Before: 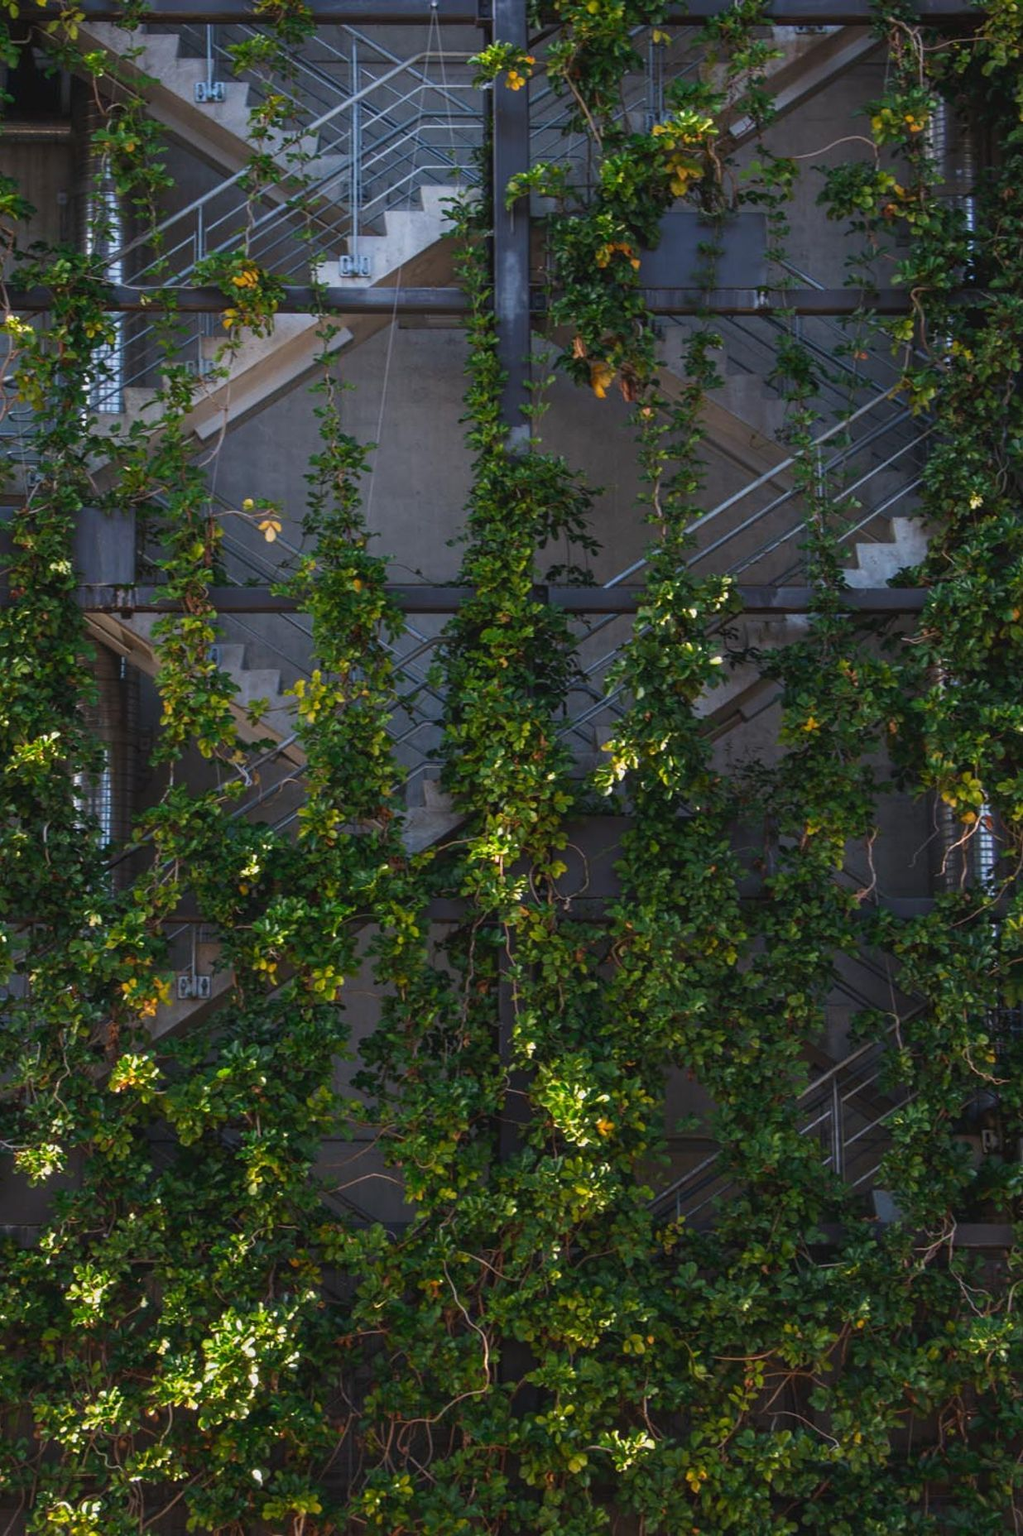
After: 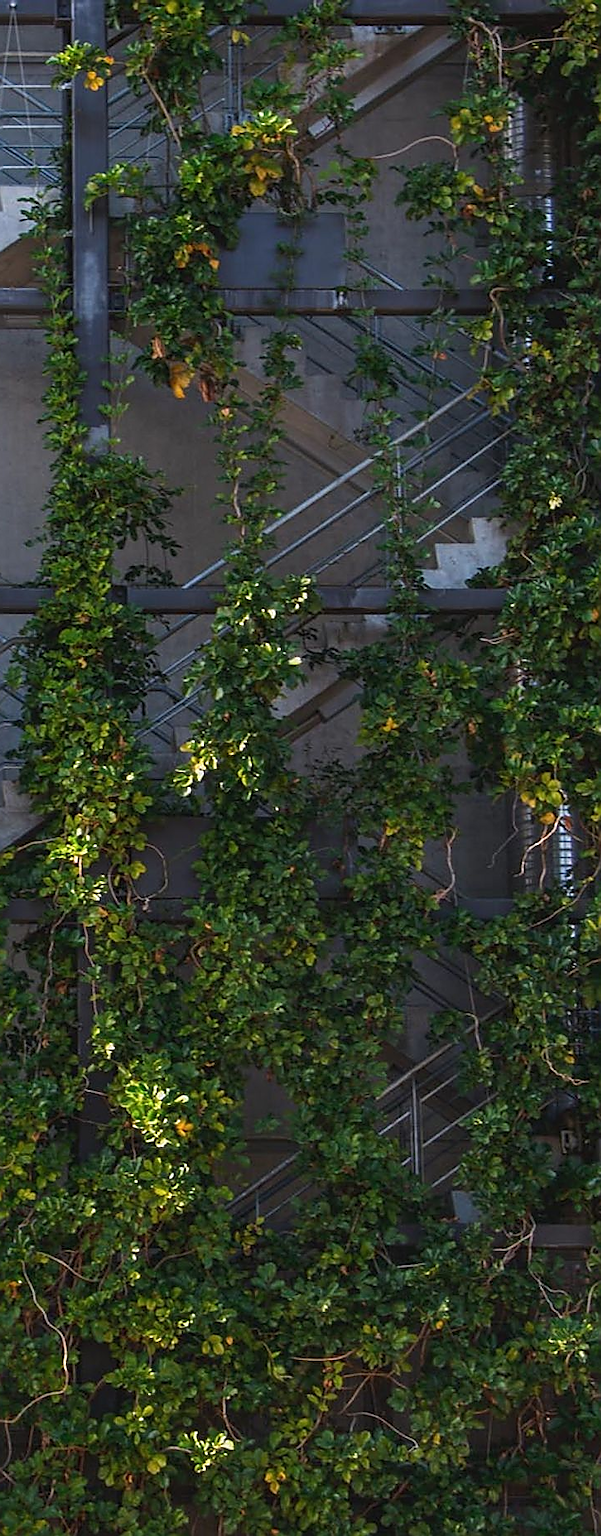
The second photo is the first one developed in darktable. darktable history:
sharpen: radius 1.407, amount 1.259, threshold 0.779
shadows and highlights: shadows 17.44, highlights -84.05, soften with gaussian
crop: left 41.249%
